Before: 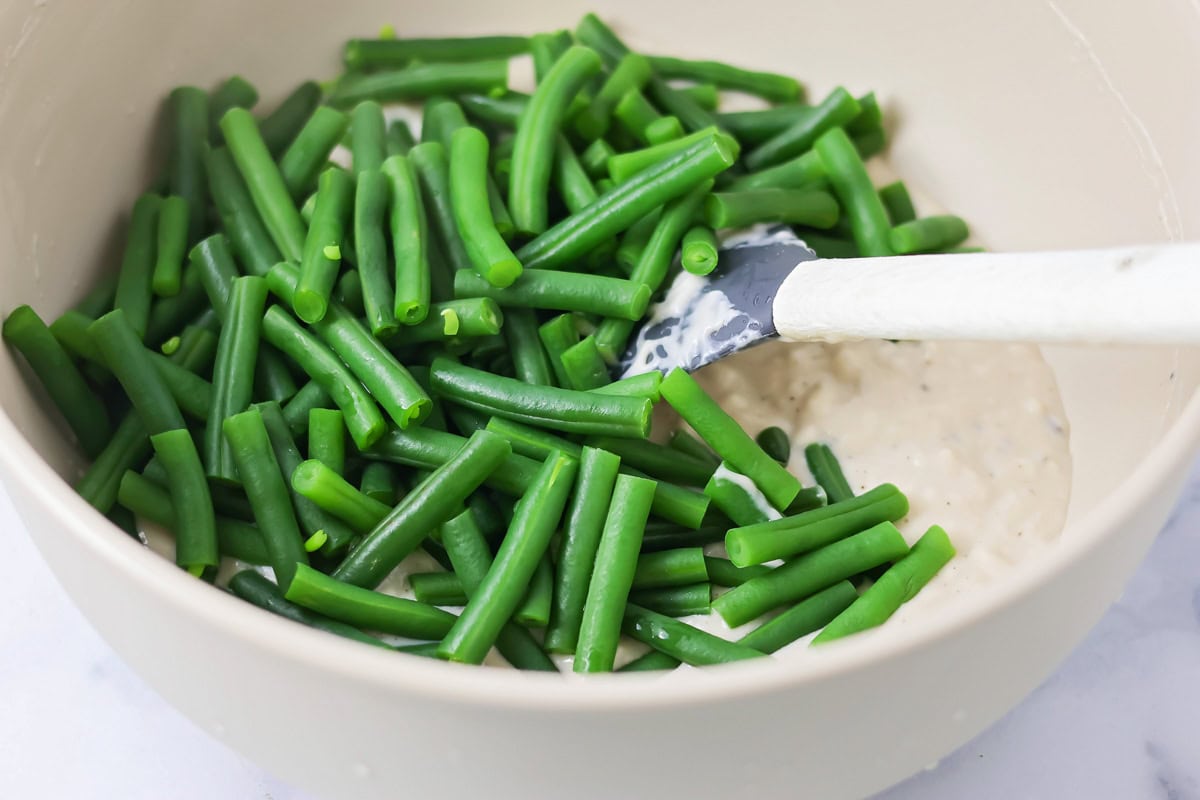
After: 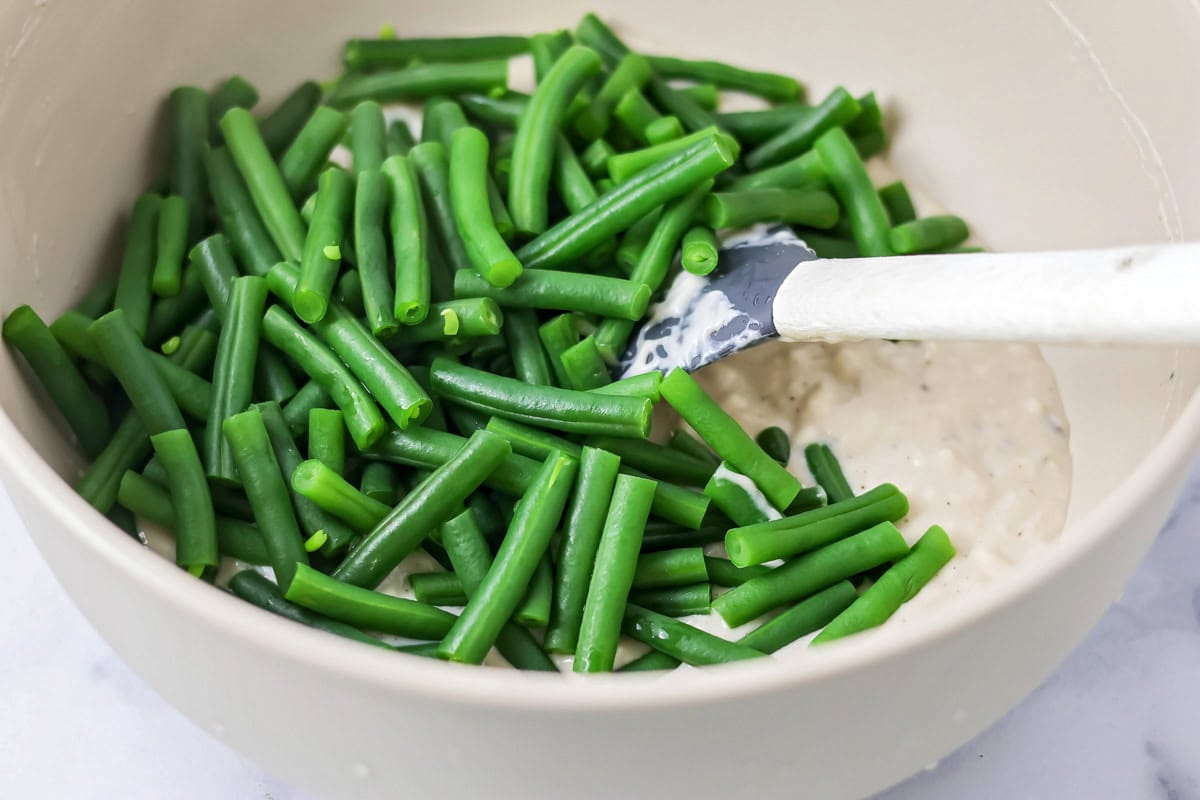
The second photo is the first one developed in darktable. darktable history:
local contrast: on, module defaults
shadows and highlights: shadows 36.55, highlights -26.92, soften with gaussian
